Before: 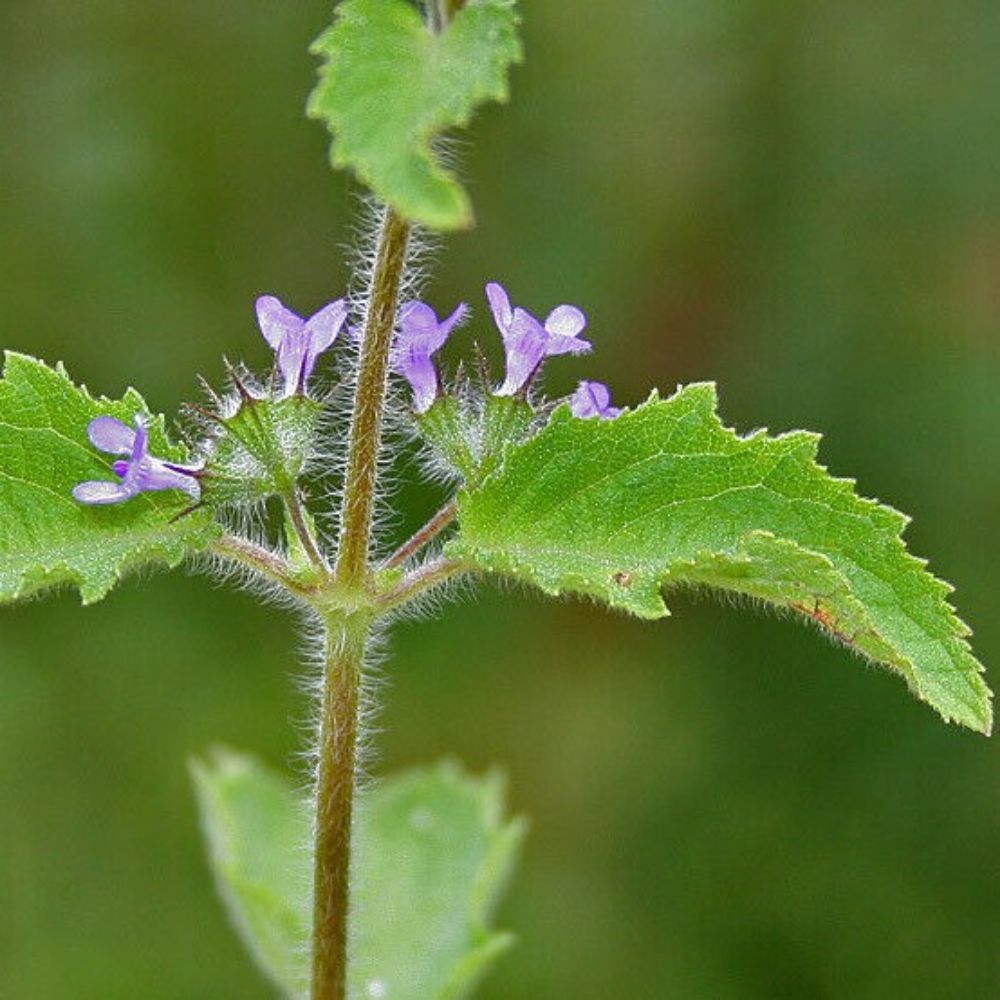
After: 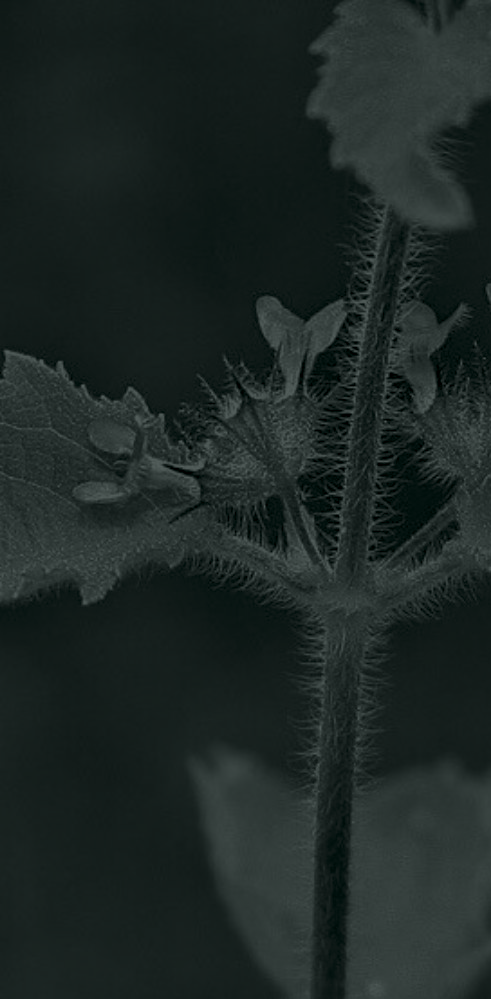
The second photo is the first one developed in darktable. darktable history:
color correction: highlights a* -5.94, highlights b* 9.48, shadows a* 10.12, shadows b* 23.94
crop and rotate: left 0%, top 0%, right 50.845%
colorize: hue 90°, saturation 19%, lightness 1.59%, version 1
